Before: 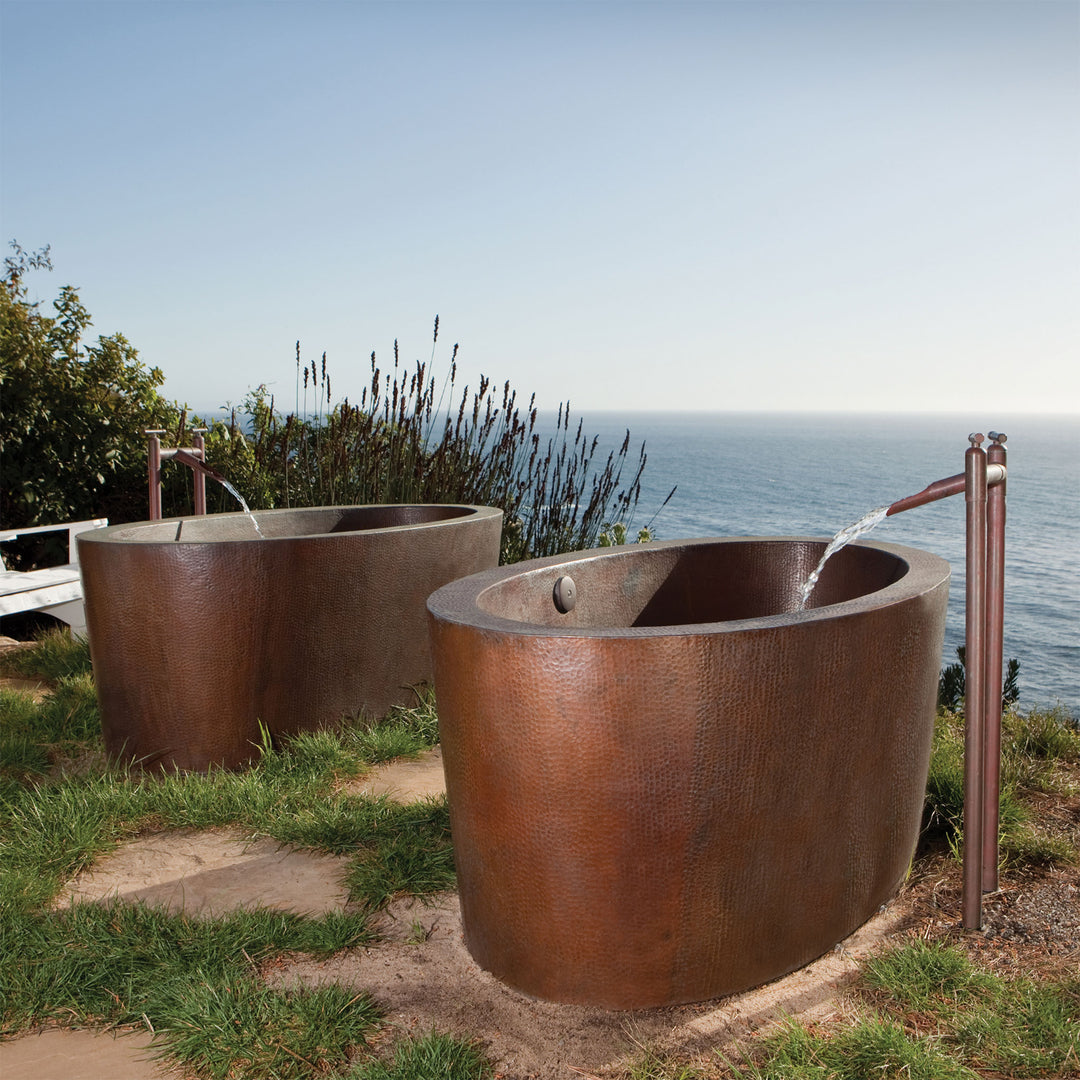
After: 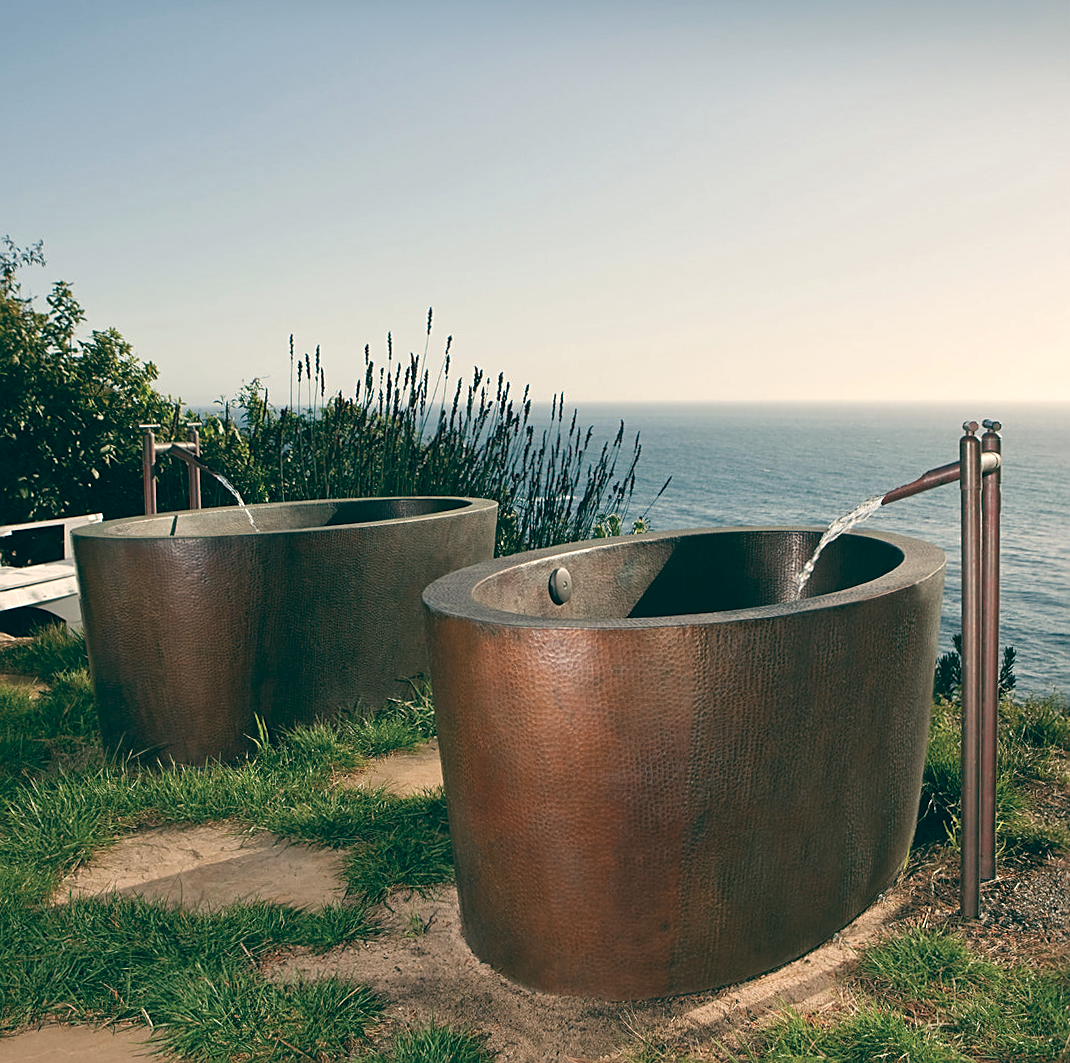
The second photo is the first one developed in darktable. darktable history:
sharpen: on, module defaults
color balance: lift [1.005, 0.99, 1.007, 1.01], gamma [1, 0.979, 1.011, 1.021], gain [0.923, 1.098, 1.025, 0.902], input saturation 90.45%, contrast 7.73%, output saturation 105.91%
rotate and perspective: rotation -0.45°, automatic cropping original format, crop left 0.008, crop right 0.992, crop top 0.012, crop bottom 0.988
